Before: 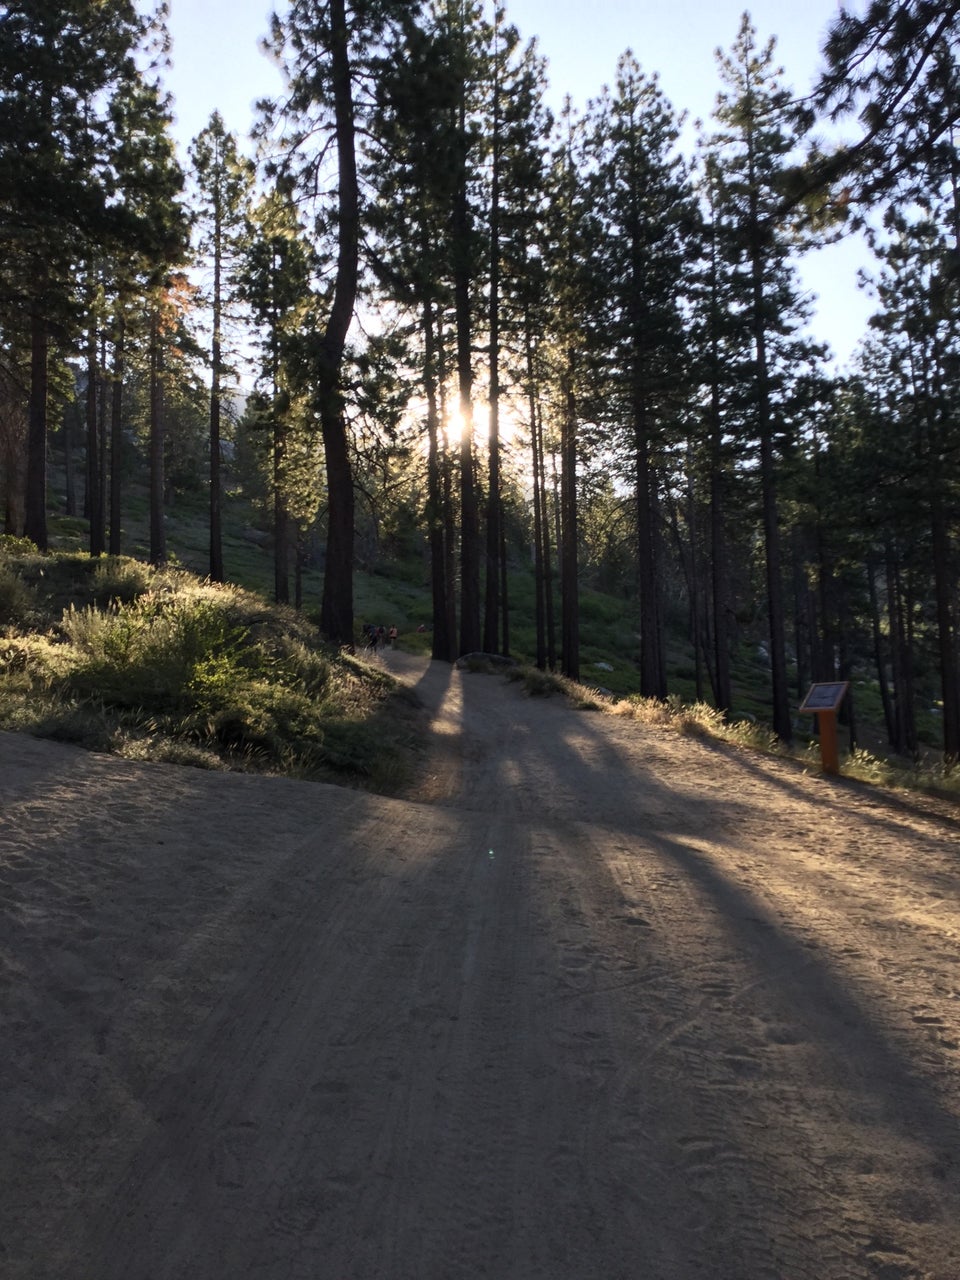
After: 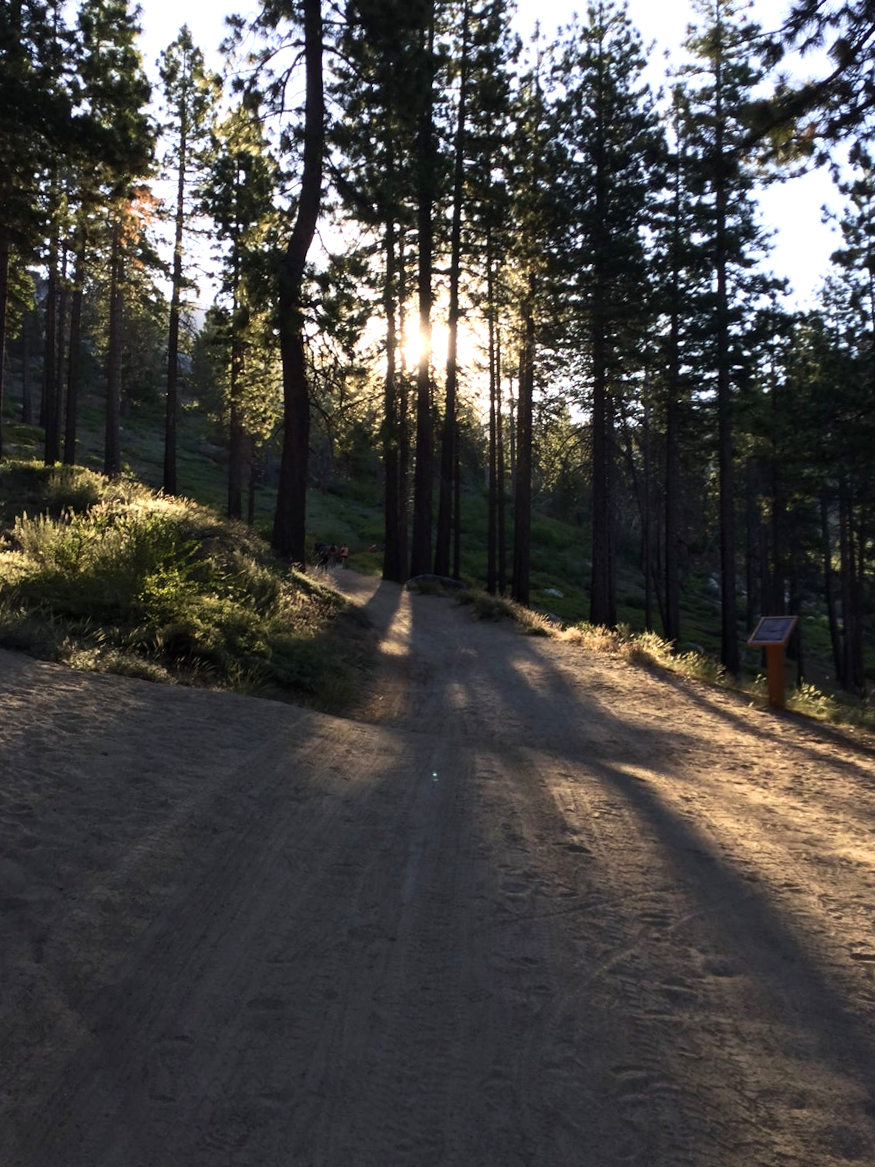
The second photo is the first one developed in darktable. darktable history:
tone equalizer: -8 EV -0.417 EV, -7 EV -0.389 EV, -6 EV -0.333 EV, -5 EV -0.222 EV, -3 EV 0.222 EV, -2 EV 0.333 EV, -1 EV 0.389 EV, +0 EV 0.417 EV, edges refinement/feathering 500, mask exposure compensation -1.57 EV, preserve details no
crop and rotate: angle -1.96°, left 3.097%, top 4.154%, right 1.586%, bottom 0.529%
velvia: on, module defaults
